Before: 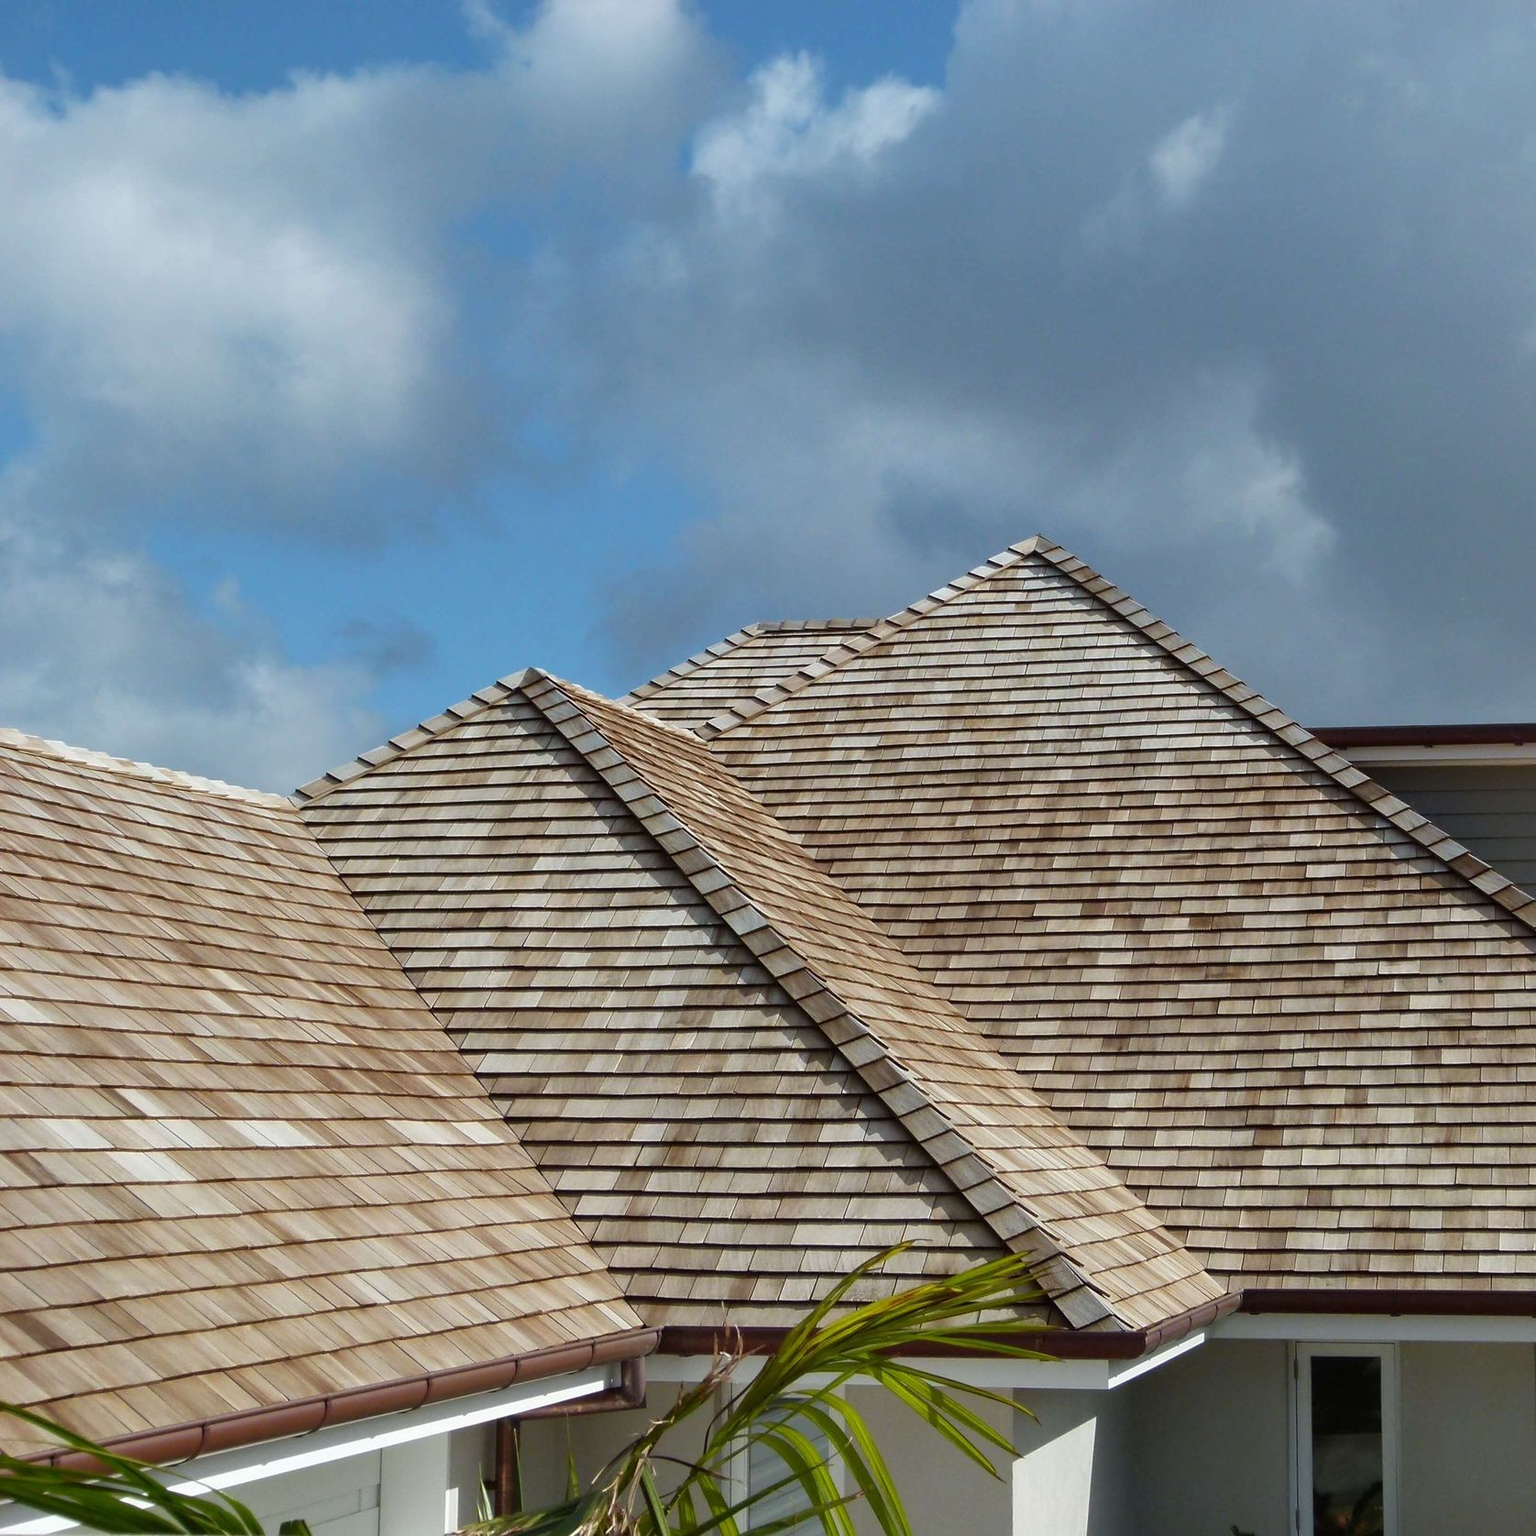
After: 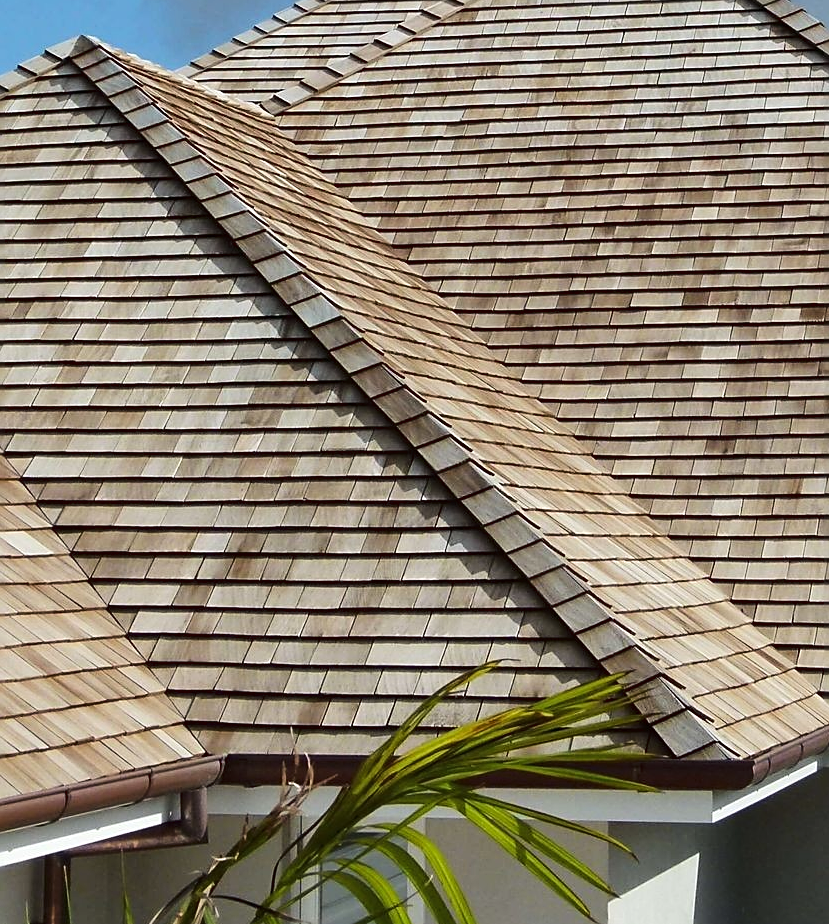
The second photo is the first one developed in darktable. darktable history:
crop: left 29.657%, top 41.363%, right 20.873%, bottom 3.495%
tone curve: curves: ch0 [(0, 0) (0.003, 0.018) (0.011, 0.019) (0.025, 0.024) (0.044, 0.037) (0.069, 0.053) (0.1, 0.075) (0.136, 0.105) (0.177, 0.136) (0.224, 0.179) (0.277, 0.244) (0.335, 0.319) (0.399, 0.4) (0.468, 0.495) (0.543, 0.58) (0.623, 0.671) (0.709, 0.757) (0.801, 0.838) (0.898, 0.913) (1, 1)], color space Lab, linked channels, preserve colors none
sharpen: on, module defaults
